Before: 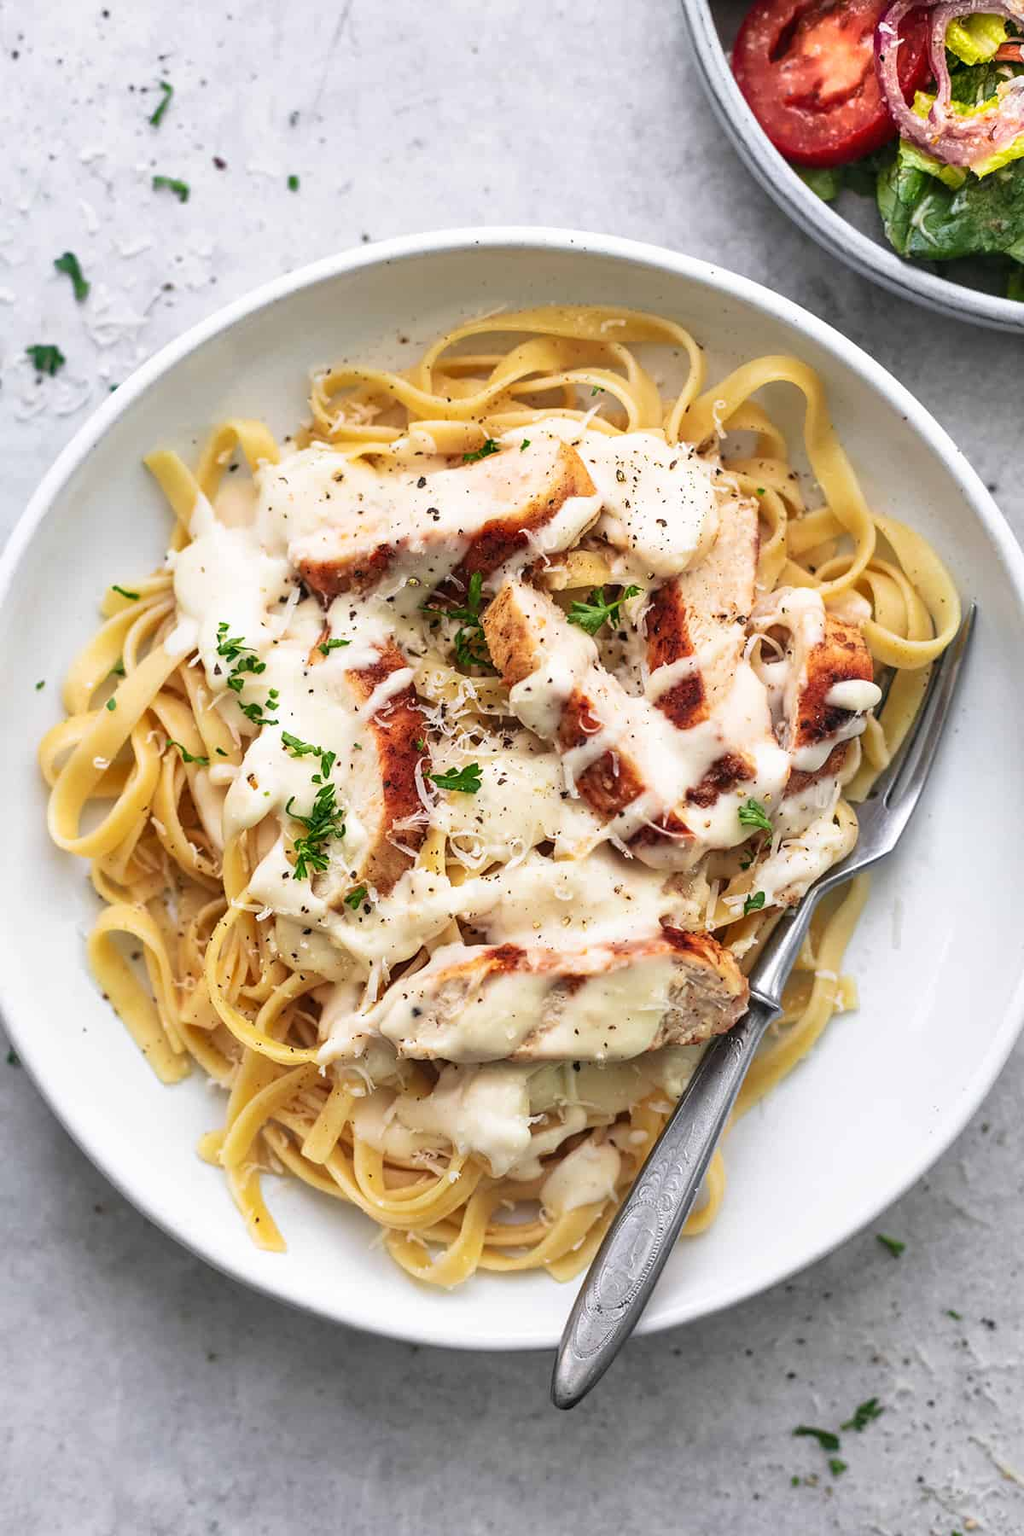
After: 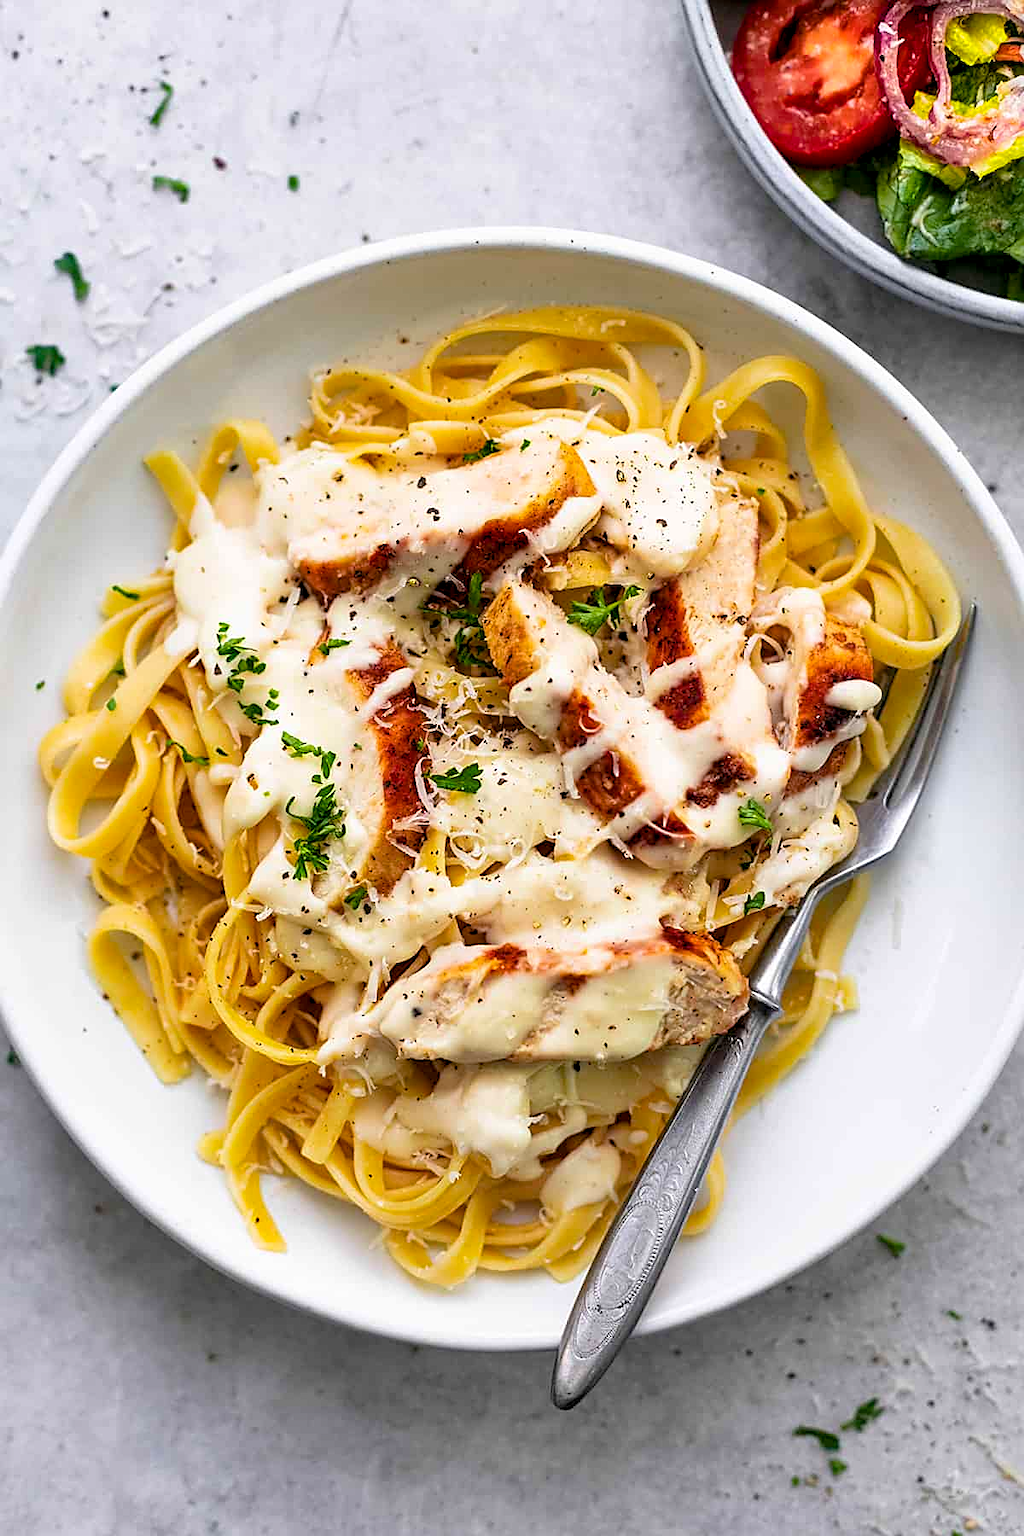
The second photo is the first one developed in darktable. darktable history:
color balance rgb: global offset › luminance -0.855%, perceptual saturation grading › global saturation 19.895%, global vibrance 20%
sharpen: on, module defaults
